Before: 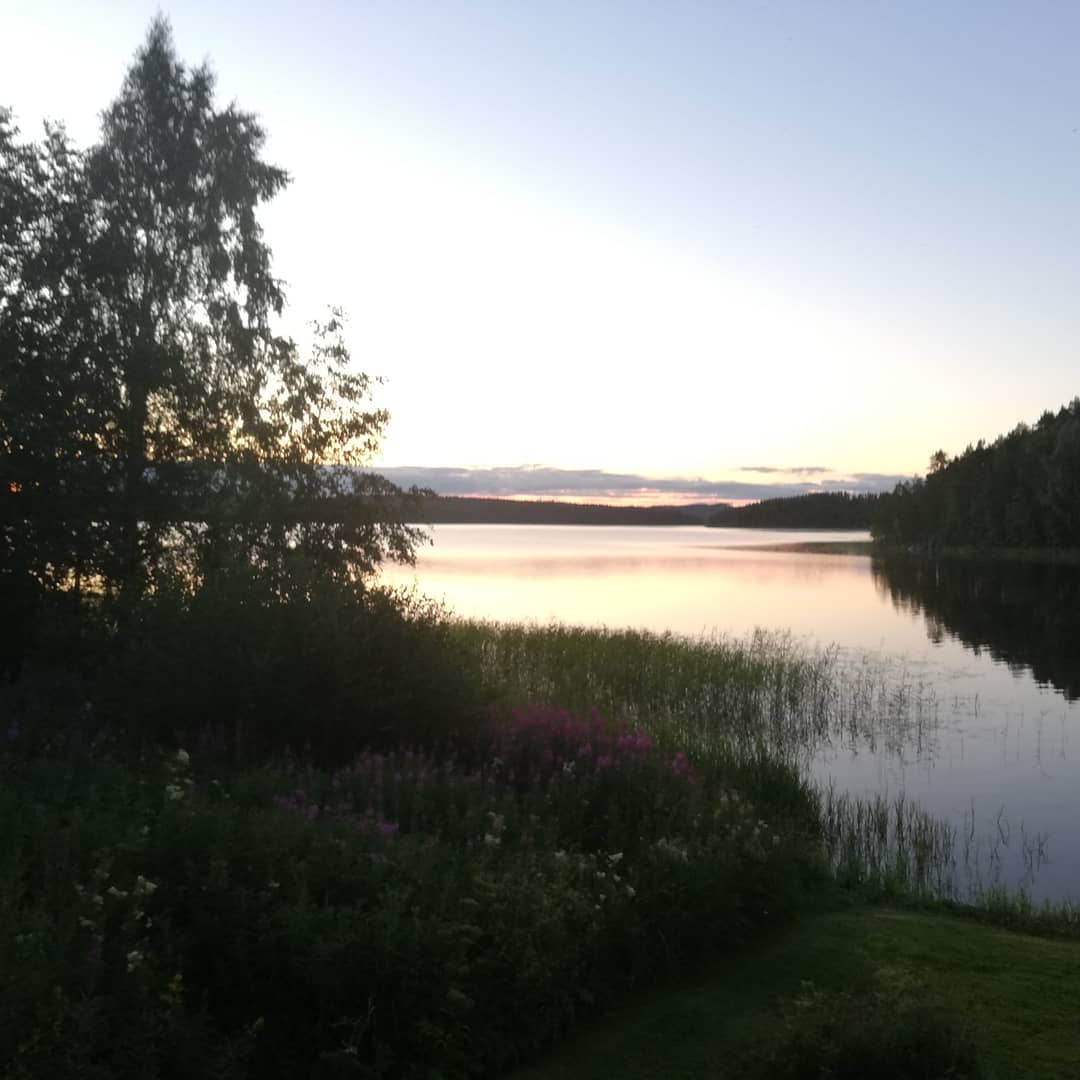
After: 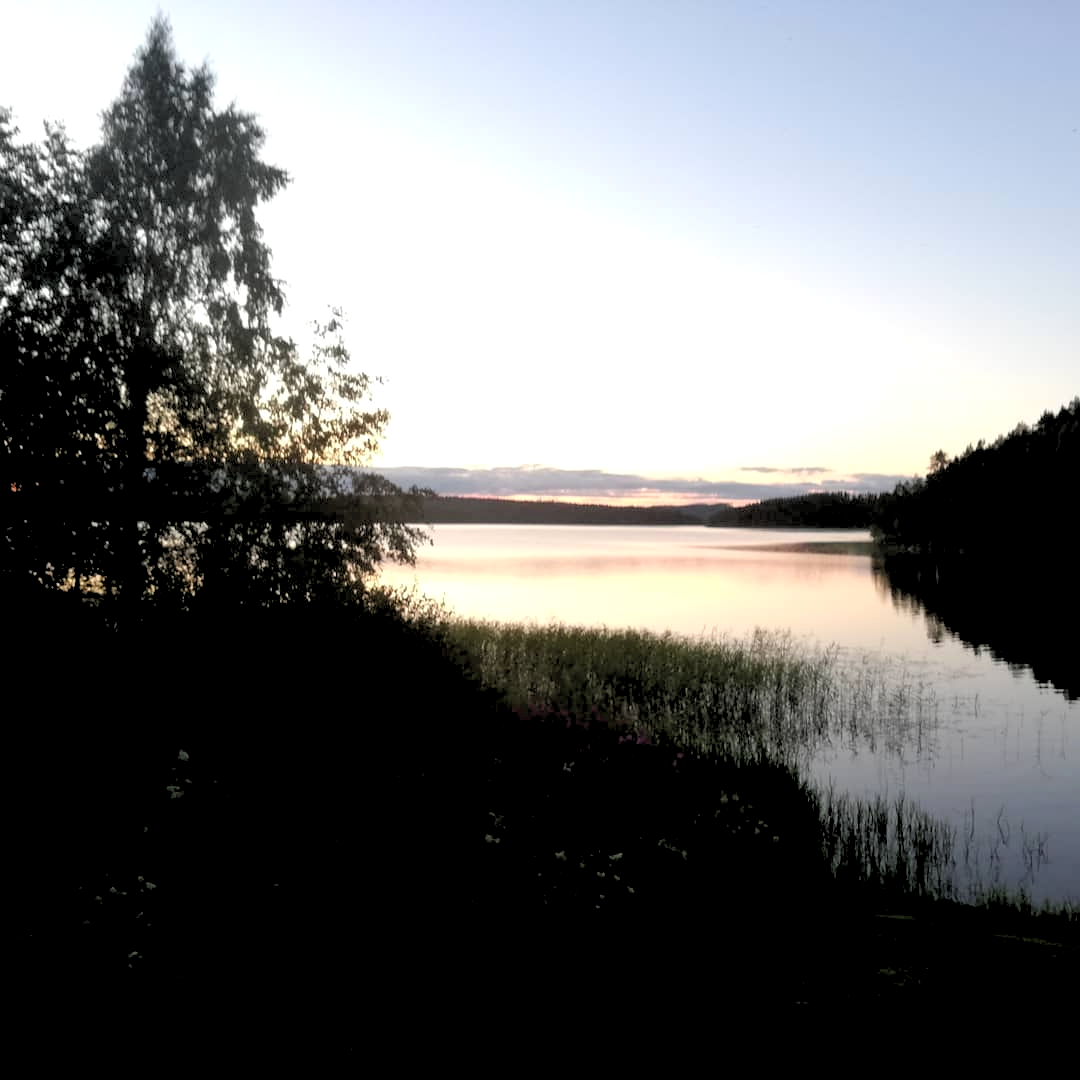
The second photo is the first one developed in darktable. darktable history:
rgb levels: levels [[0.029, 0.461, 0.922], [0, 0.5, 1], [0, 0.5, 1]]
